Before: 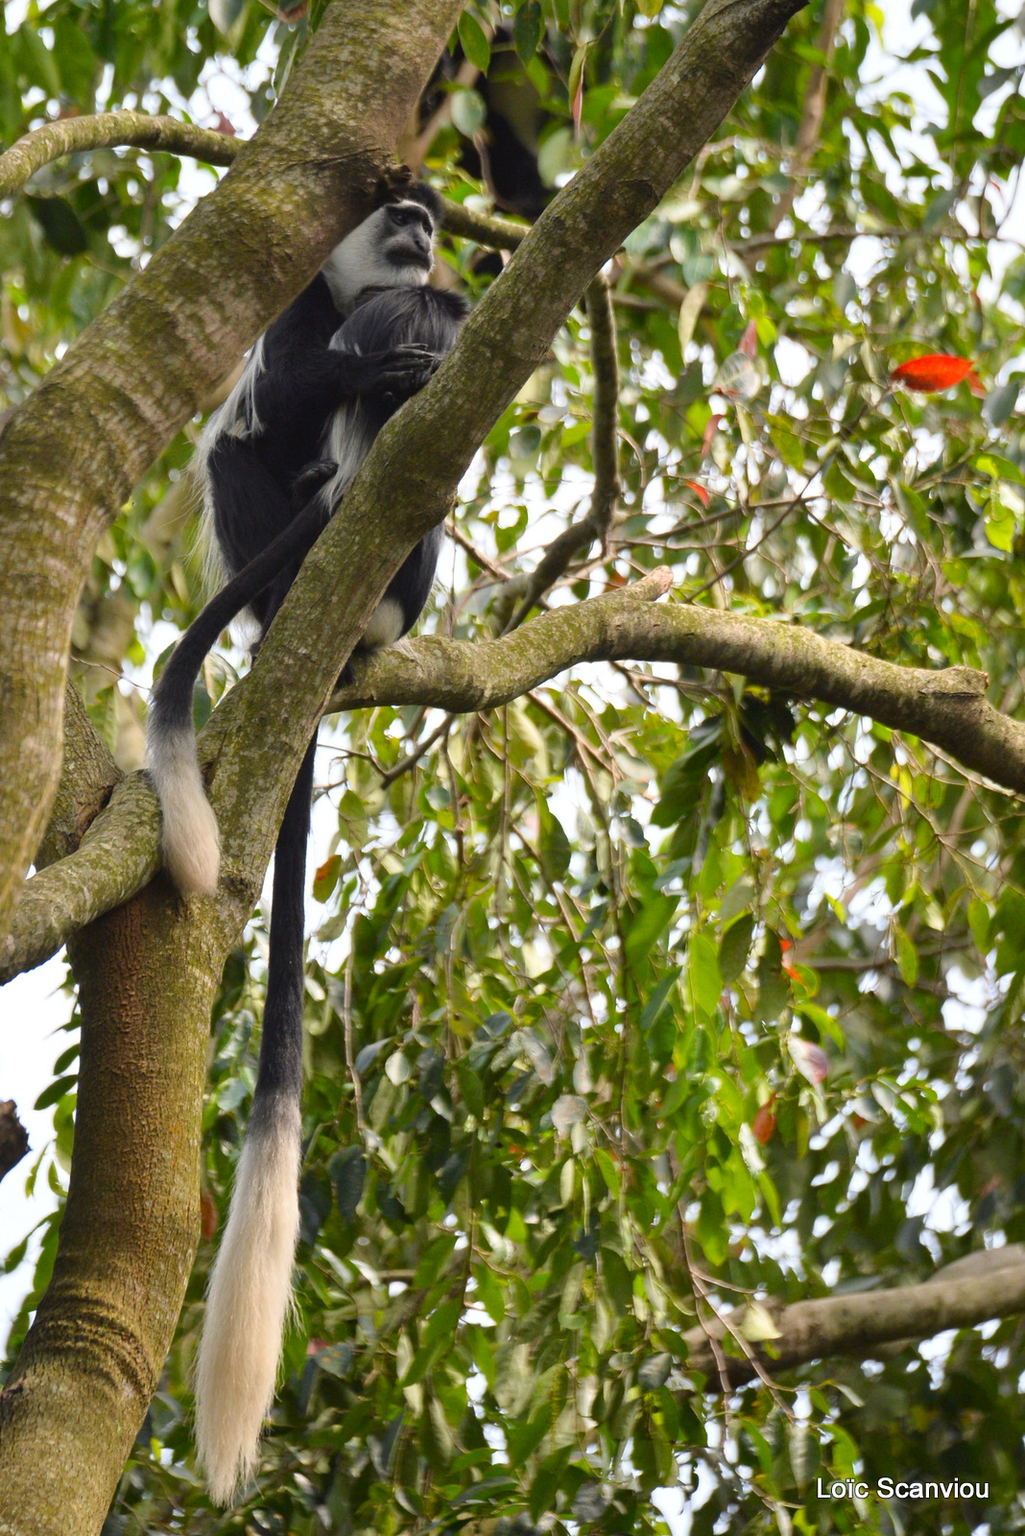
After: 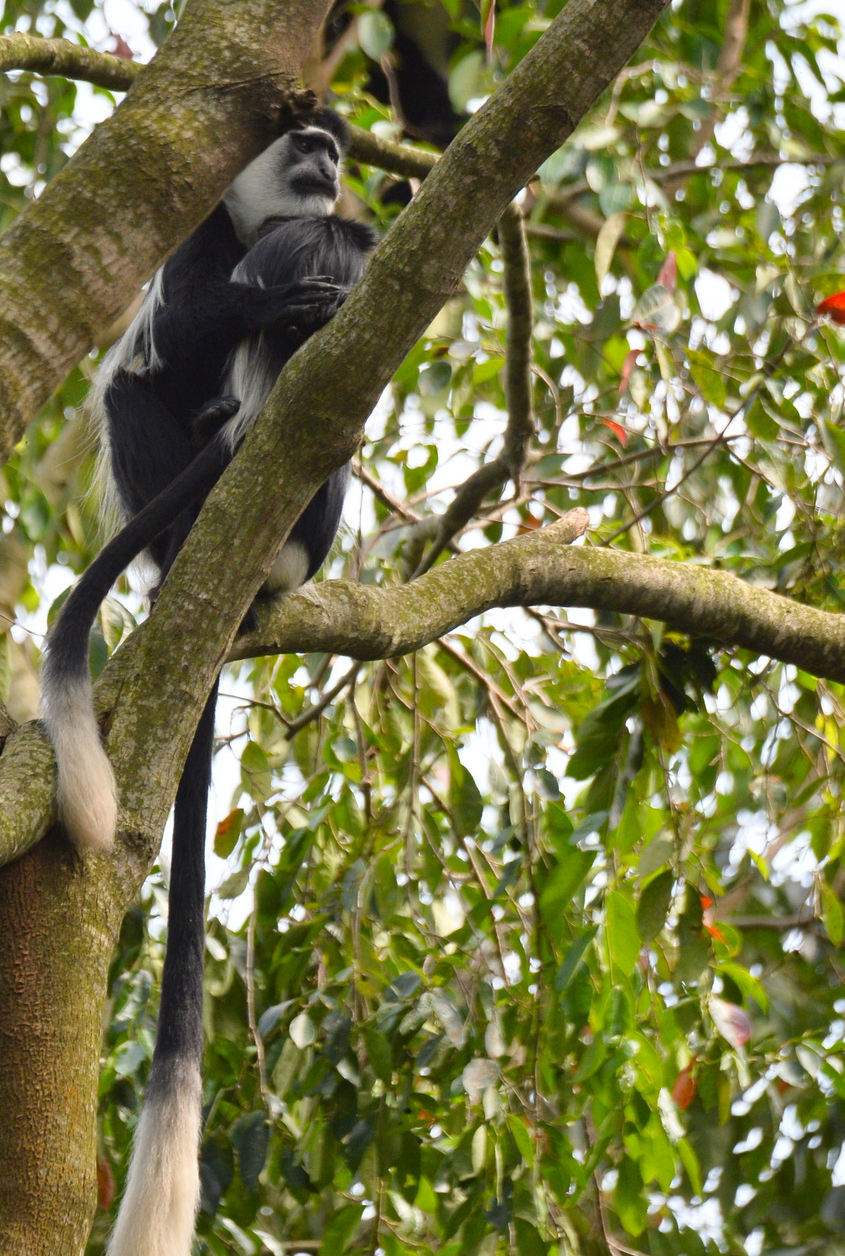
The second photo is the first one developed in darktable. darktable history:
crop and rotate: left 10.513%, top 5.132%, right 10.315%, bottom 16.327%
